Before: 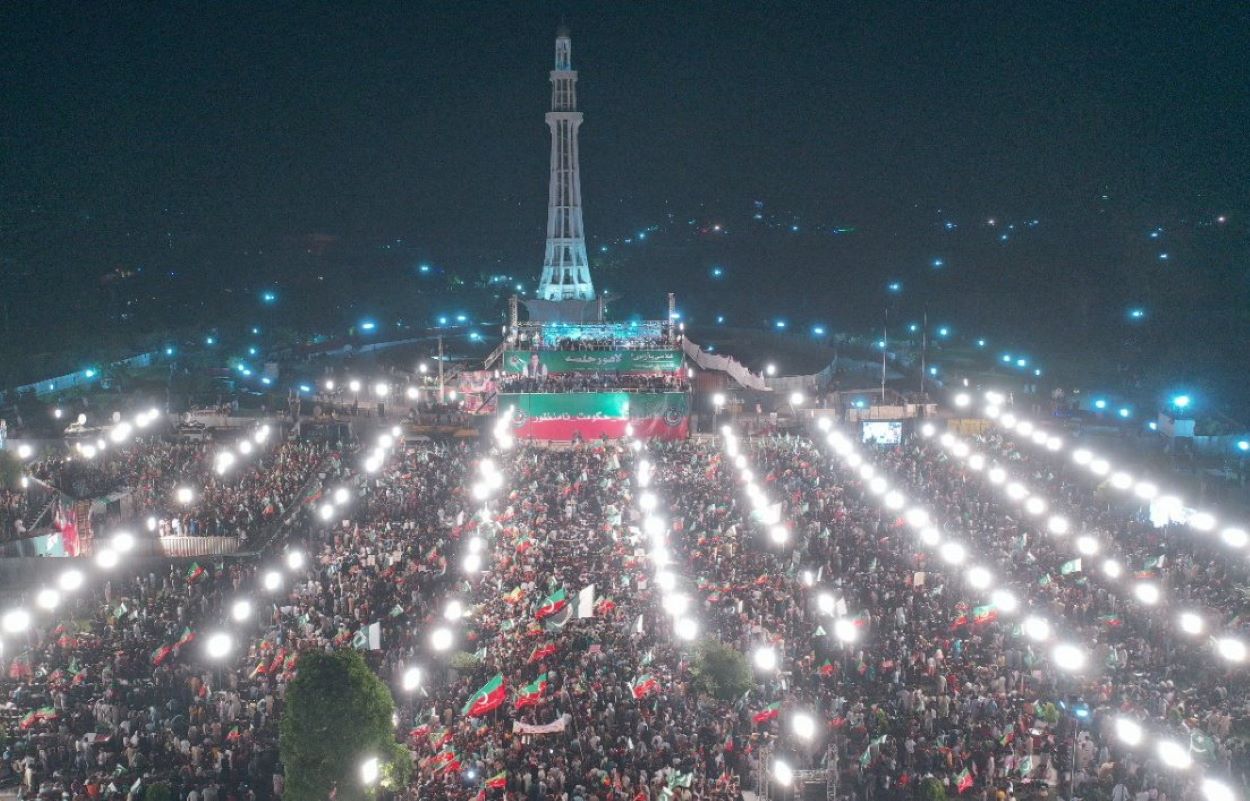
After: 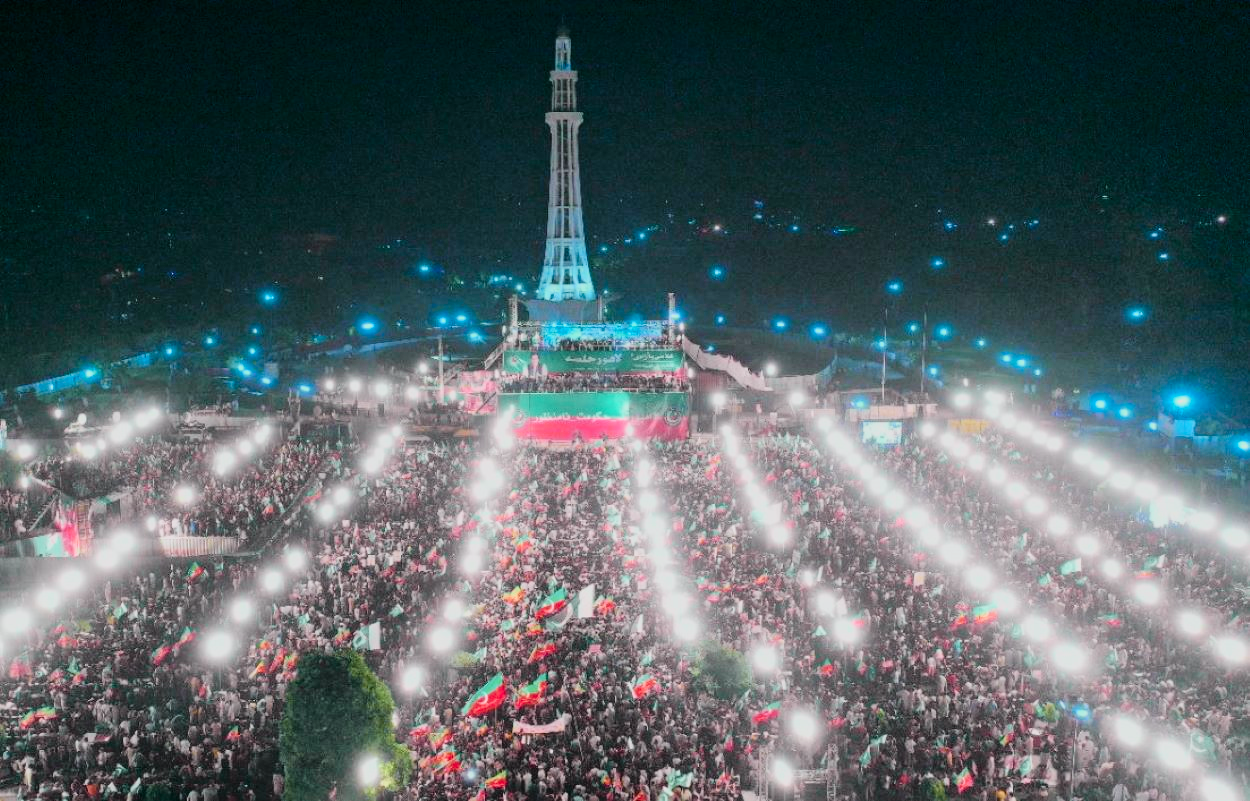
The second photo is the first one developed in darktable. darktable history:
filmic rgb: black relative exposure -6.15 EV, white relative exposure 6.96 EV, hardness 2.23, color science v6 (2022)
tone curve: curves: ch0 [(0, 0.003) (0.044, 0.032) (0.12, 0.089) (0.19, 0.164) (0.269, 0.269) (0.473, 0.533) (0.595, 0.695) (0.718, 0.823) (0.855, 0.931) (1, 0.982)]; ch1 [(0, 0) (0.243, 0.245) (0.427, 0.387) (0.493, 0.481) (0.501, 0.5) (0.521, 0.528) (0.554, 0.586) (0.607, 0.655) (0.671, 0.735) (0.796, 0.85) (1, 1)]; ch2 [(0, 0) (0.249, 0.216) (0.357, 0.317) (0.448, 0.432) (0.478, 0.492) (0.498, 0.499) (0.517, 0.519) (0.537, 0.57) (0.569, 0.623) (0.61, 0.663) (0.706, 0.75) (0.808, 0.809) (0.991, 0.968)], color space Lab, independent channels, preserve colors none
